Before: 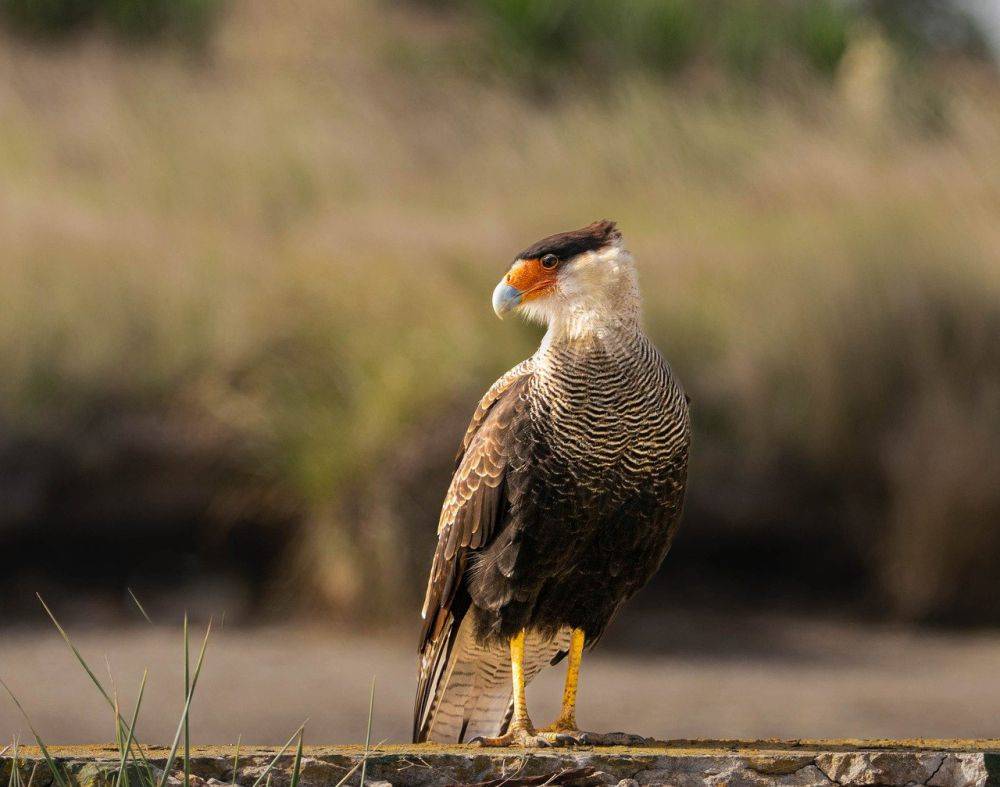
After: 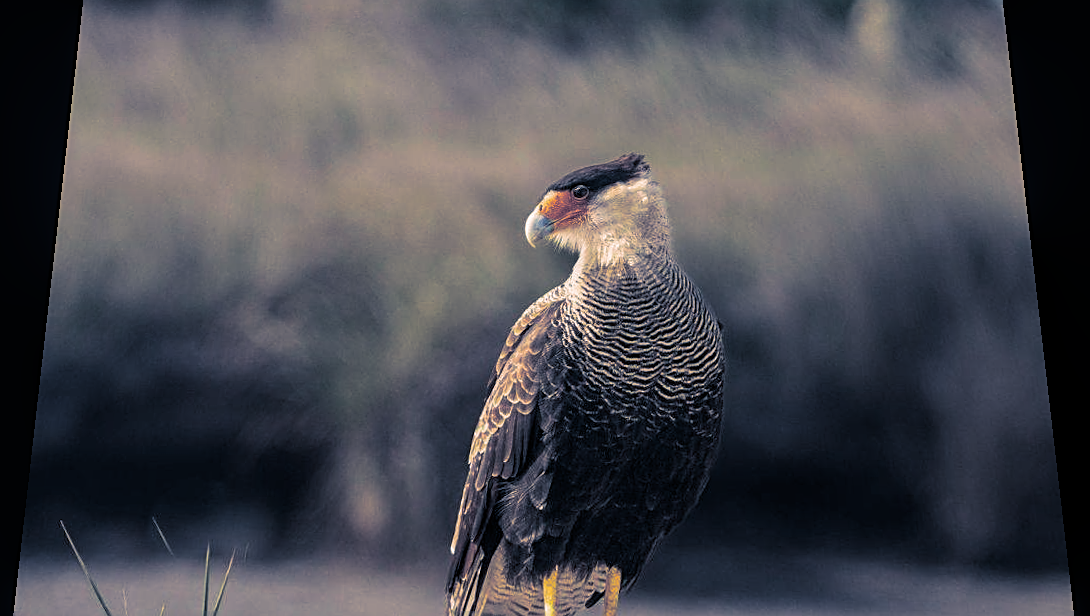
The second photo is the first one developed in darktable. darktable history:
rotate and perspective: rotation 0.128°, lens shift (vertical) -0.181, lens shift (horizontal) -0.044, shear 0.001, automatic cropping off
split-toning: shadows › hue 226.8°, shadows › saturation 0.56, highlights › hue 28.8°, balance -40, compress 0%
local contrast: detail 110%
crop: top 5.667%, bottom 17.637%
sharpen: on, module defaults
